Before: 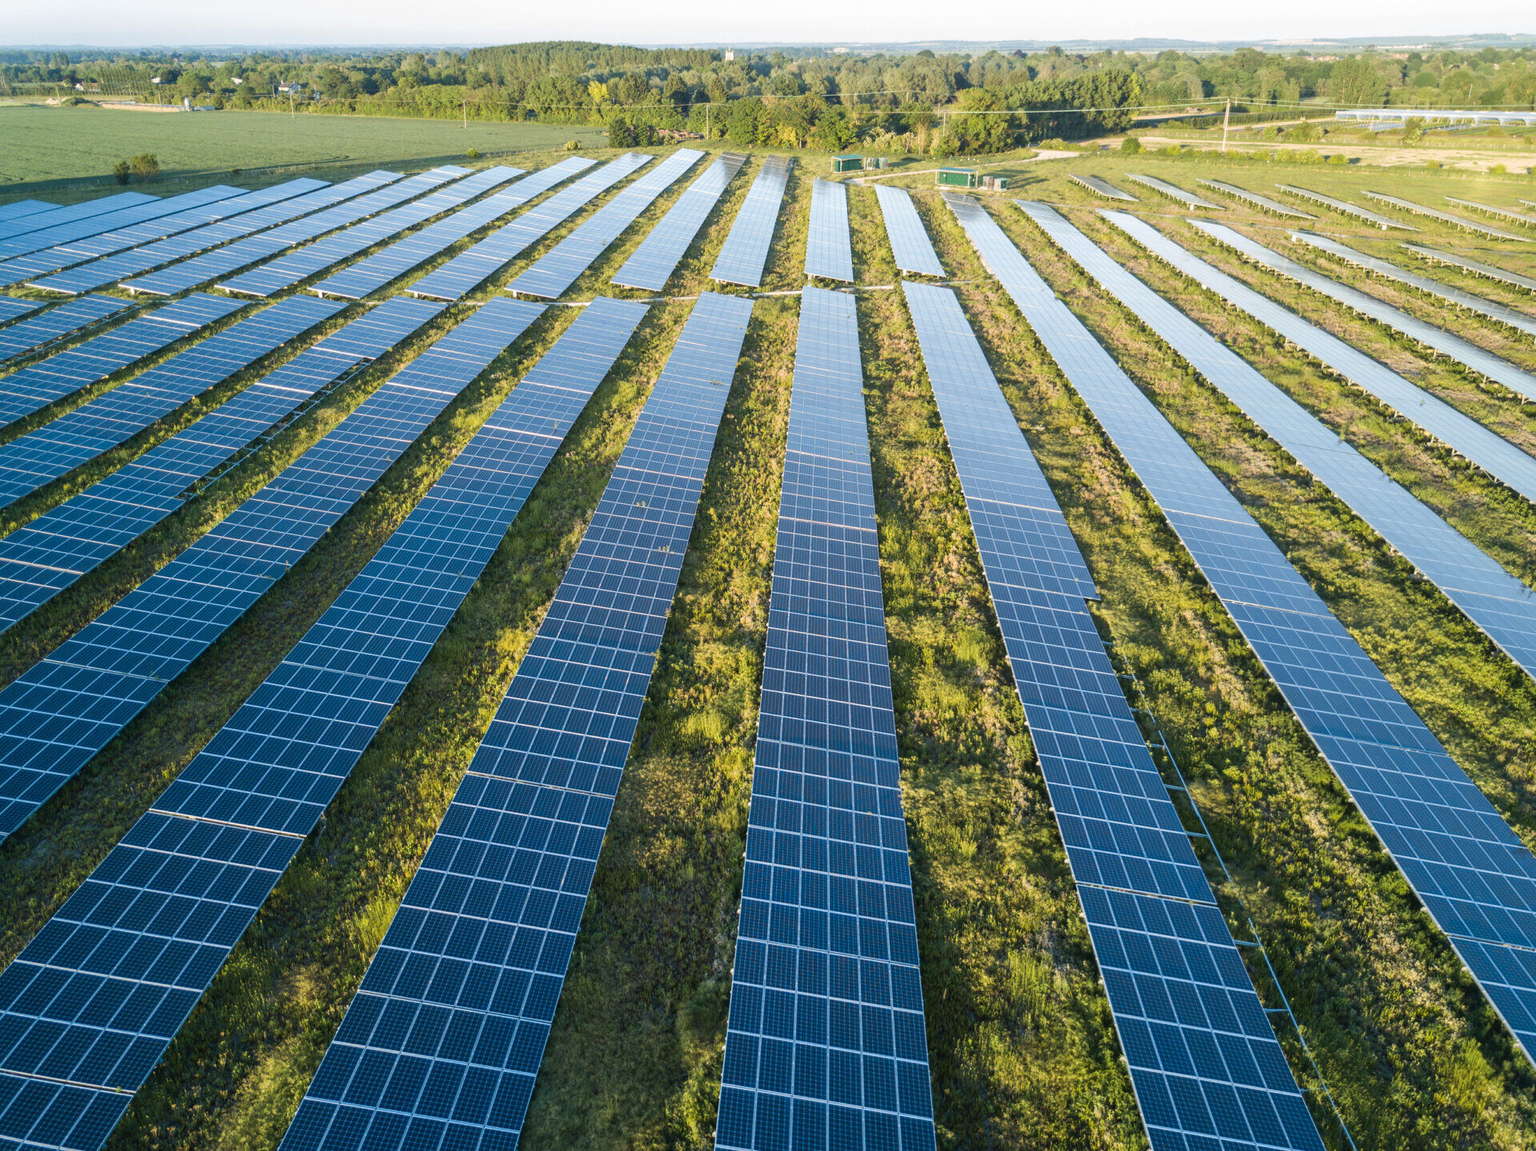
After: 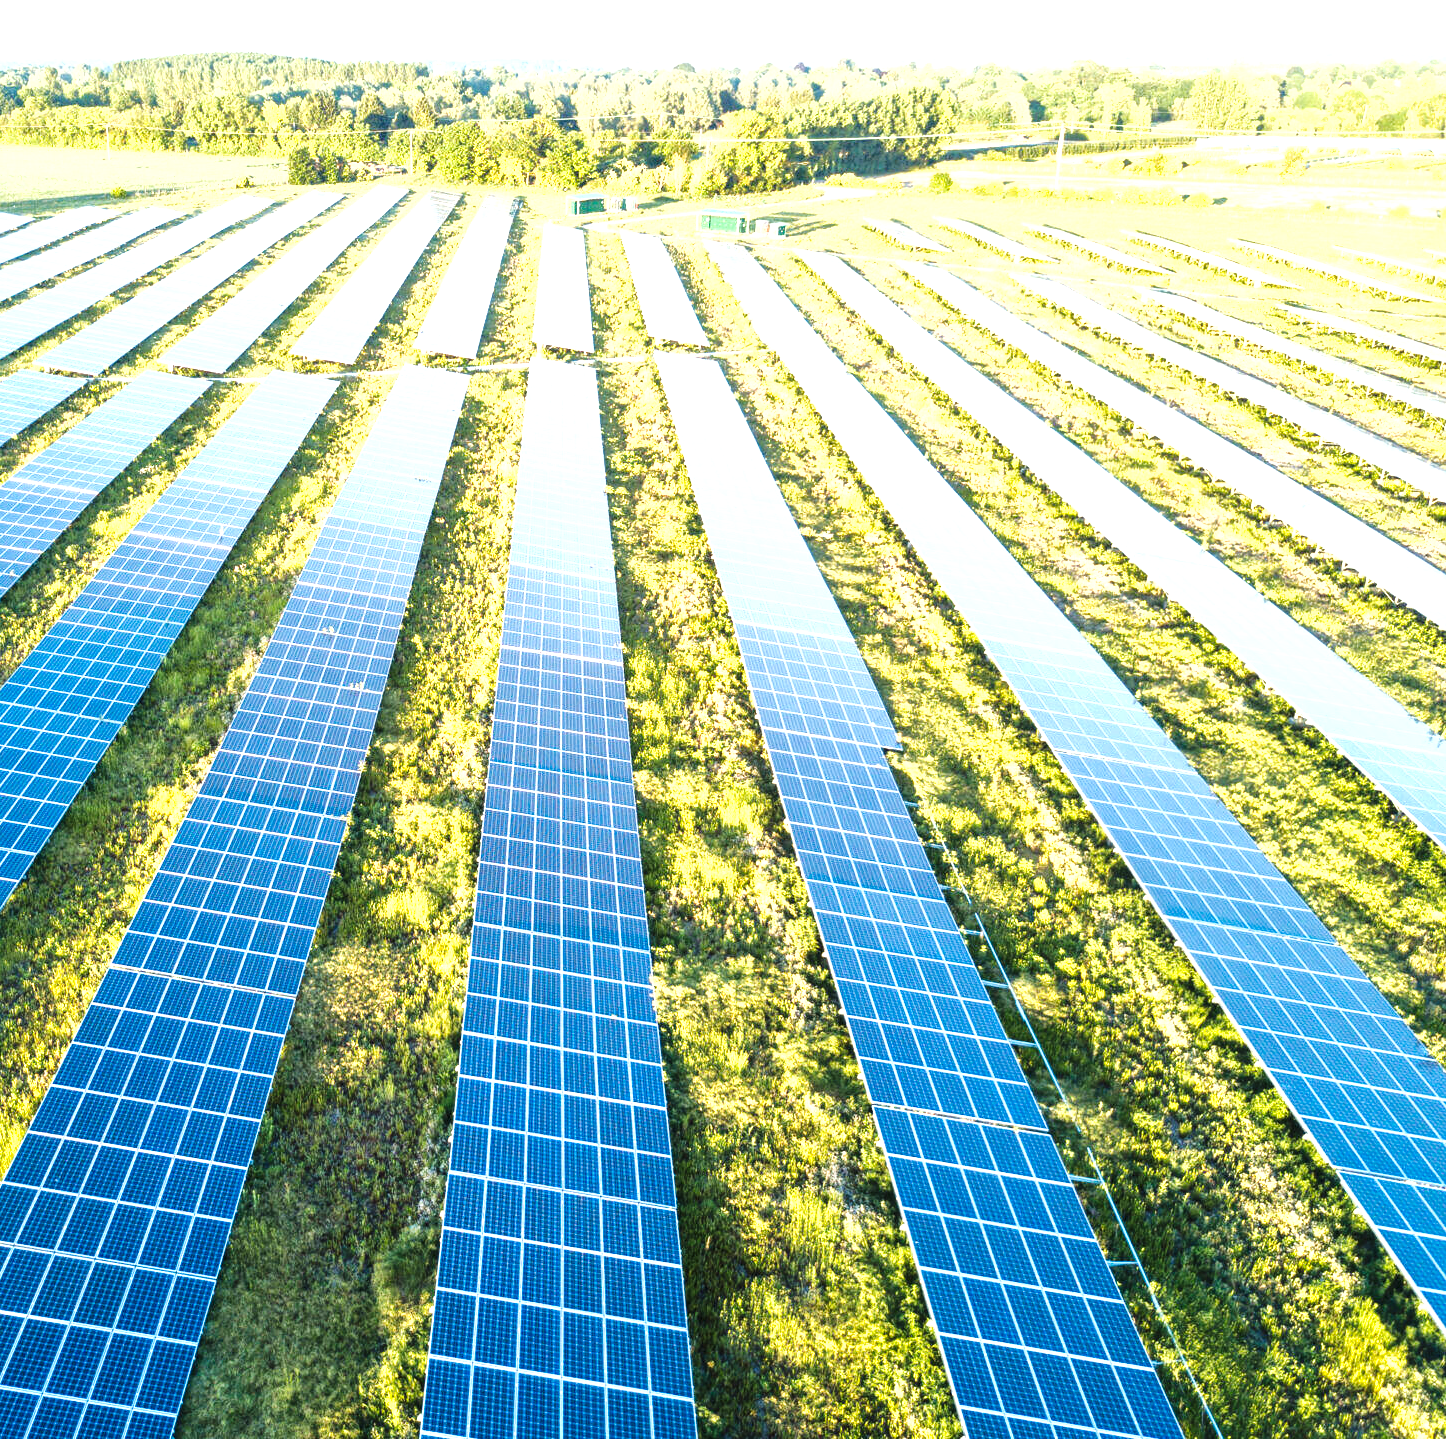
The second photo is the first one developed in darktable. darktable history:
exposure: black level correction 0, exposure 1.604 EV, compensate highlight preservation false
crop and rotate: left 24.678%
local contrast: highlights 102%, shadows 100%, detail 120%, midtone range 0.2
shadows and highlights: shadows 9.49, white point adjustment 0.818, highlights -39.08
tone curve: curves: ch0 [(0, 0) (0.003, 0.025) (0.011, 0.025) (0.025, 0.025) (0.044, 0.026) (0.069, 0.033) (0.1, 0.053) (0.136, 0.078) (0.177, 0.108) (0.224, 0.153) (0.277, 0.213) (0.335, 0.286) (0.399, 0.372) (0.468, 0.467) (0.543, 0.565) (0.623, 0.675) (0.709, 0.775) (0.801, 0.863) (0.898, 0.936) (1, 1)], preserve colors none
